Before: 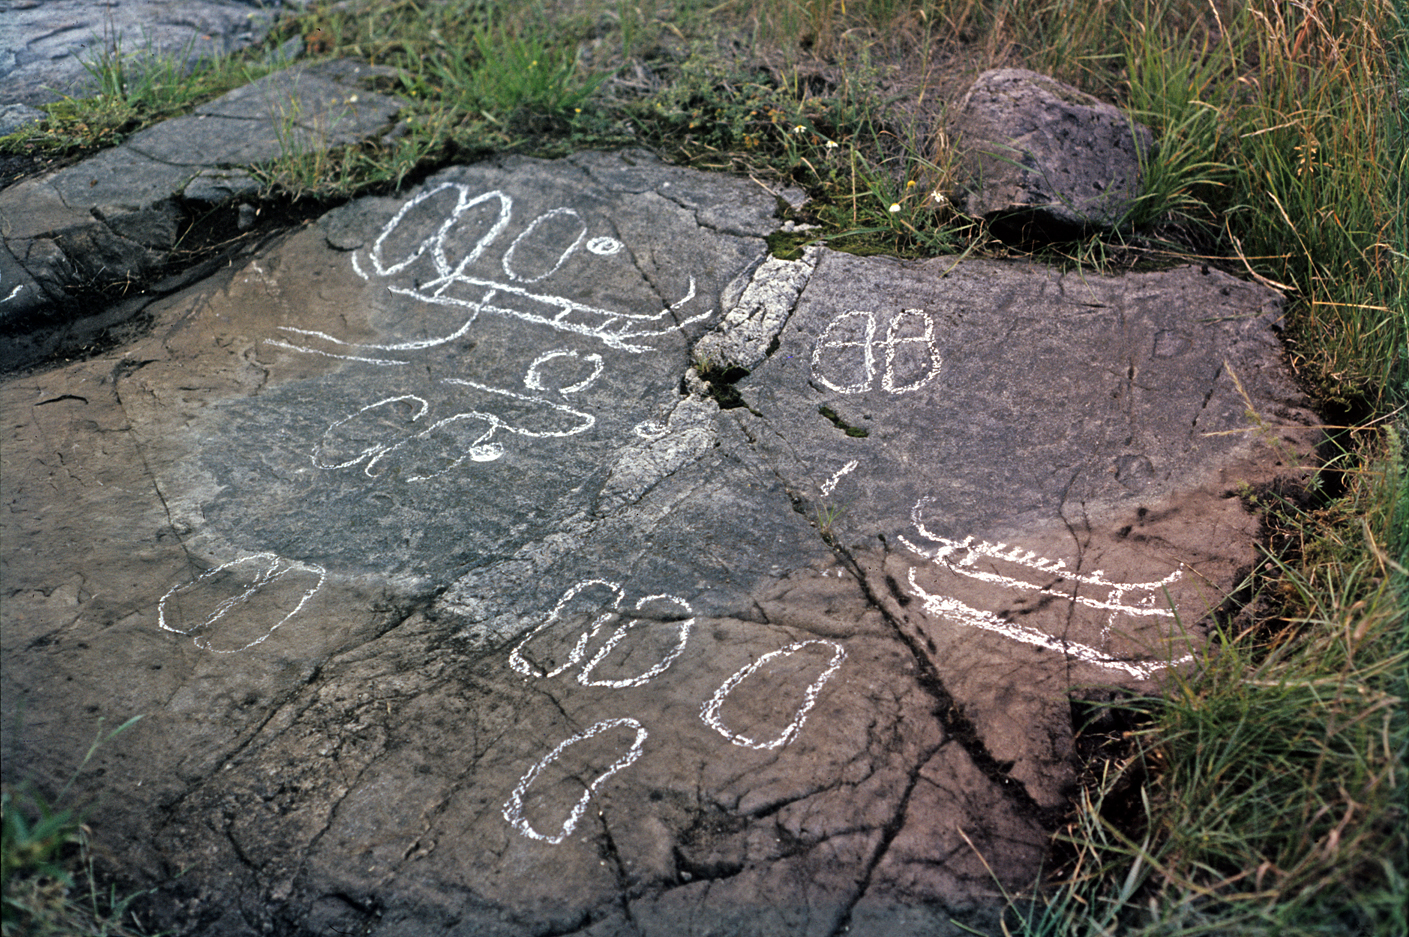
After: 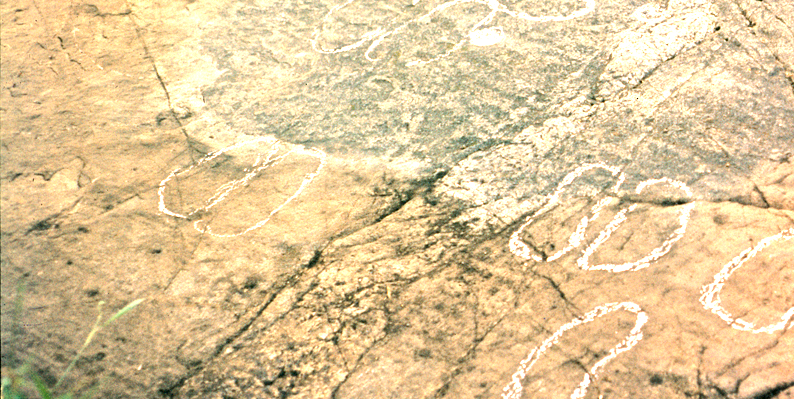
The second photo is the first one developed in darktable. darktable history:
rotate and perspective: automatic cropping off
color correction: highlights a* 4.02, highlights b* 4.98, shadows a* -7.55, shadows b* 4.98
crop: top 44.483%, right 43.593%, bottom 12.892%
exposure: black level correction 0, exposure 1.55 EV, compensate exposure bias true, compensate highlight preservation false
white balance: red 1.138, green 0.996, blue 0.812
